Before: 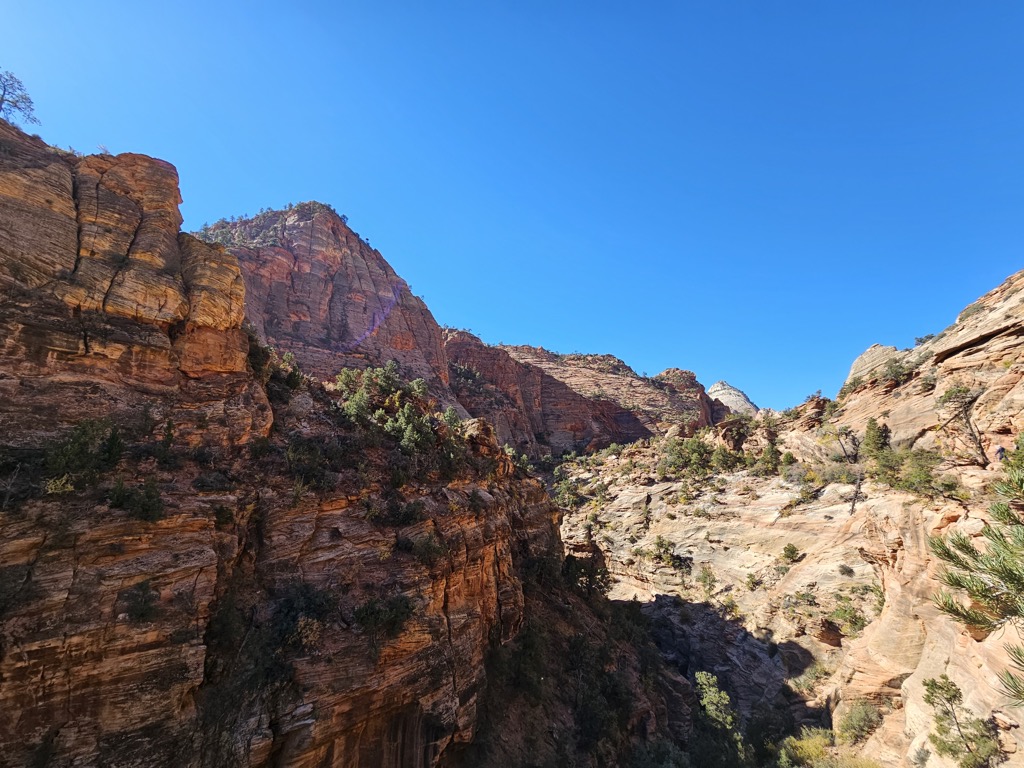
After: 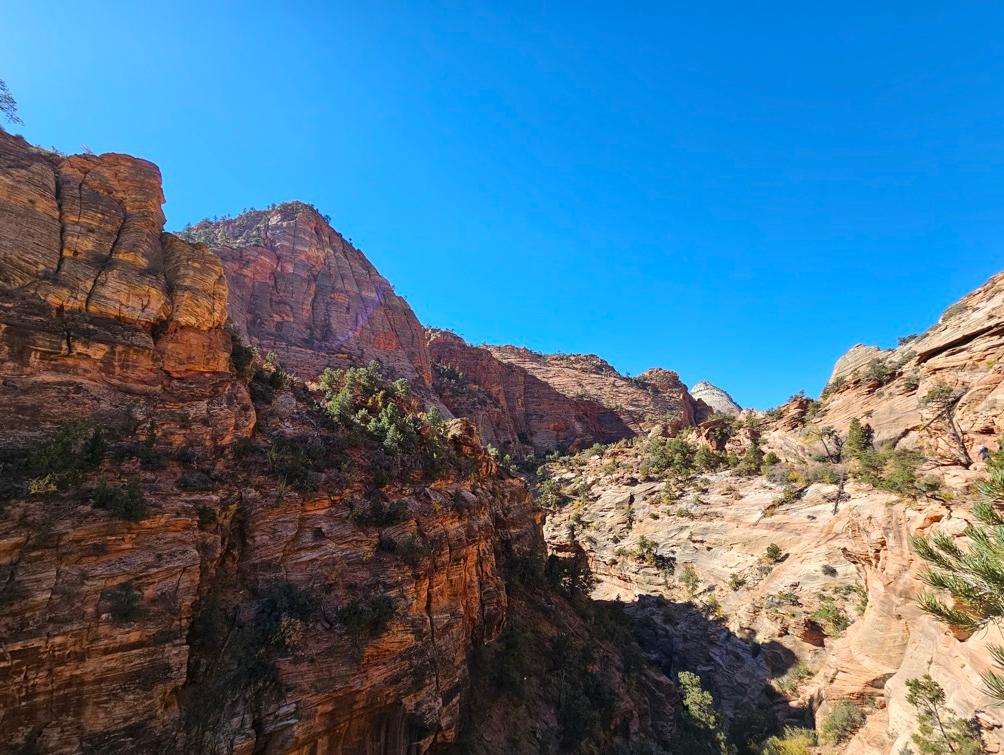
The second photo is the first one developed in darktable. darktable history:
crop: left 1.679%, right 0.268%, bottom 1.625%
